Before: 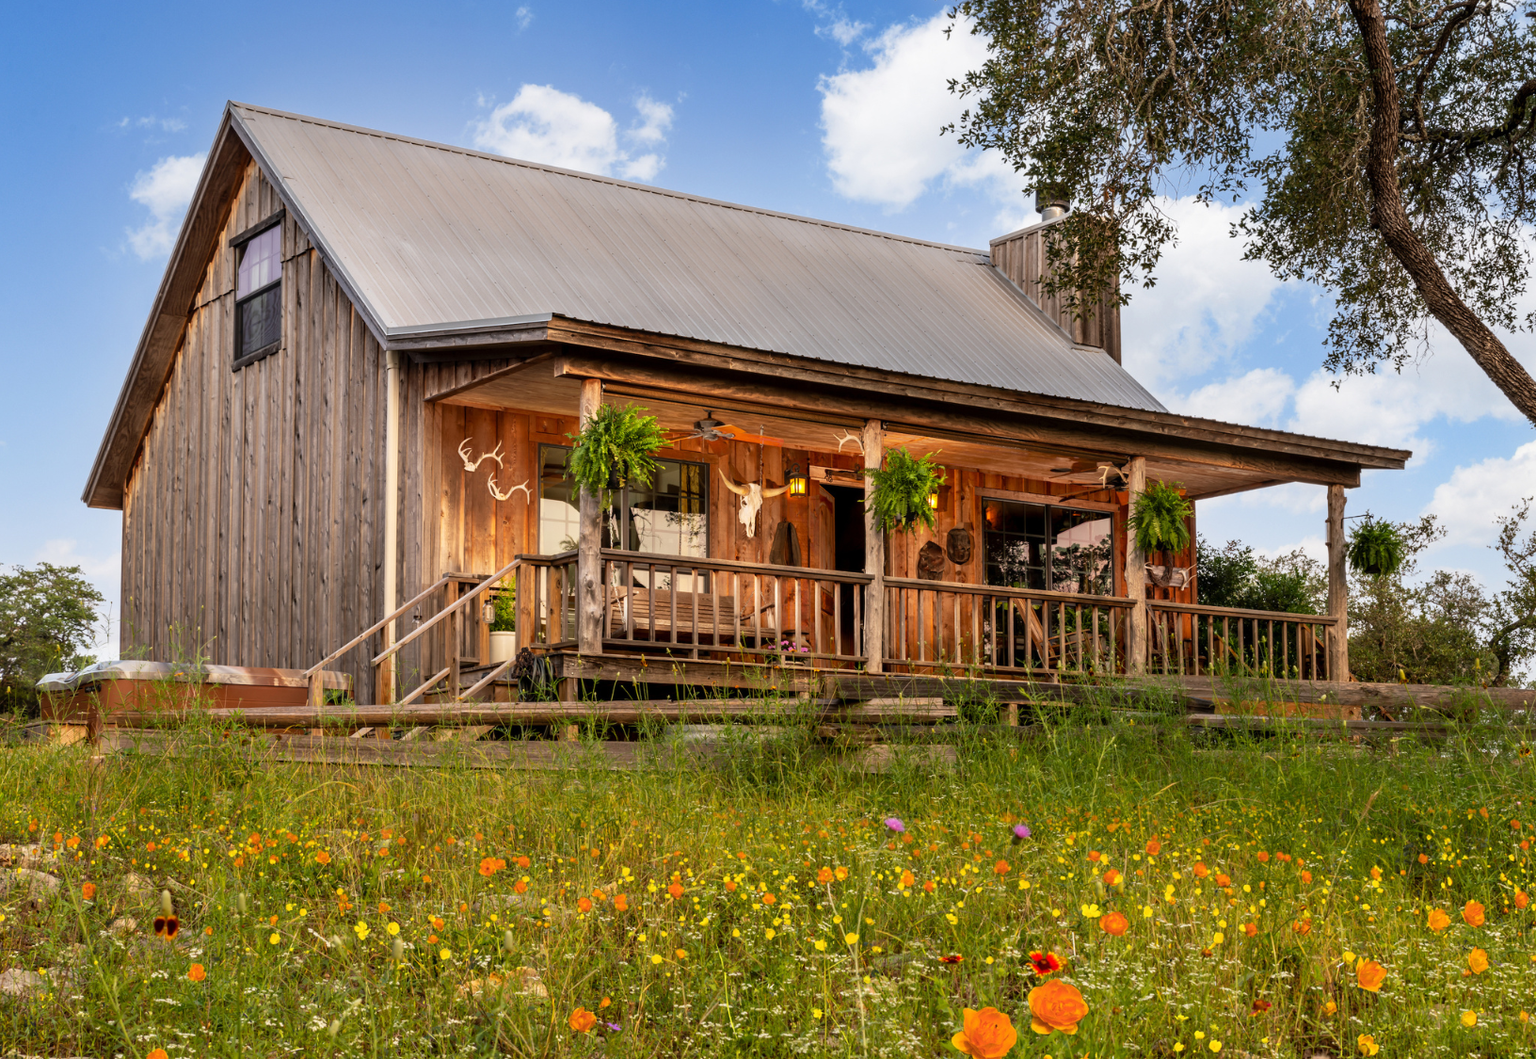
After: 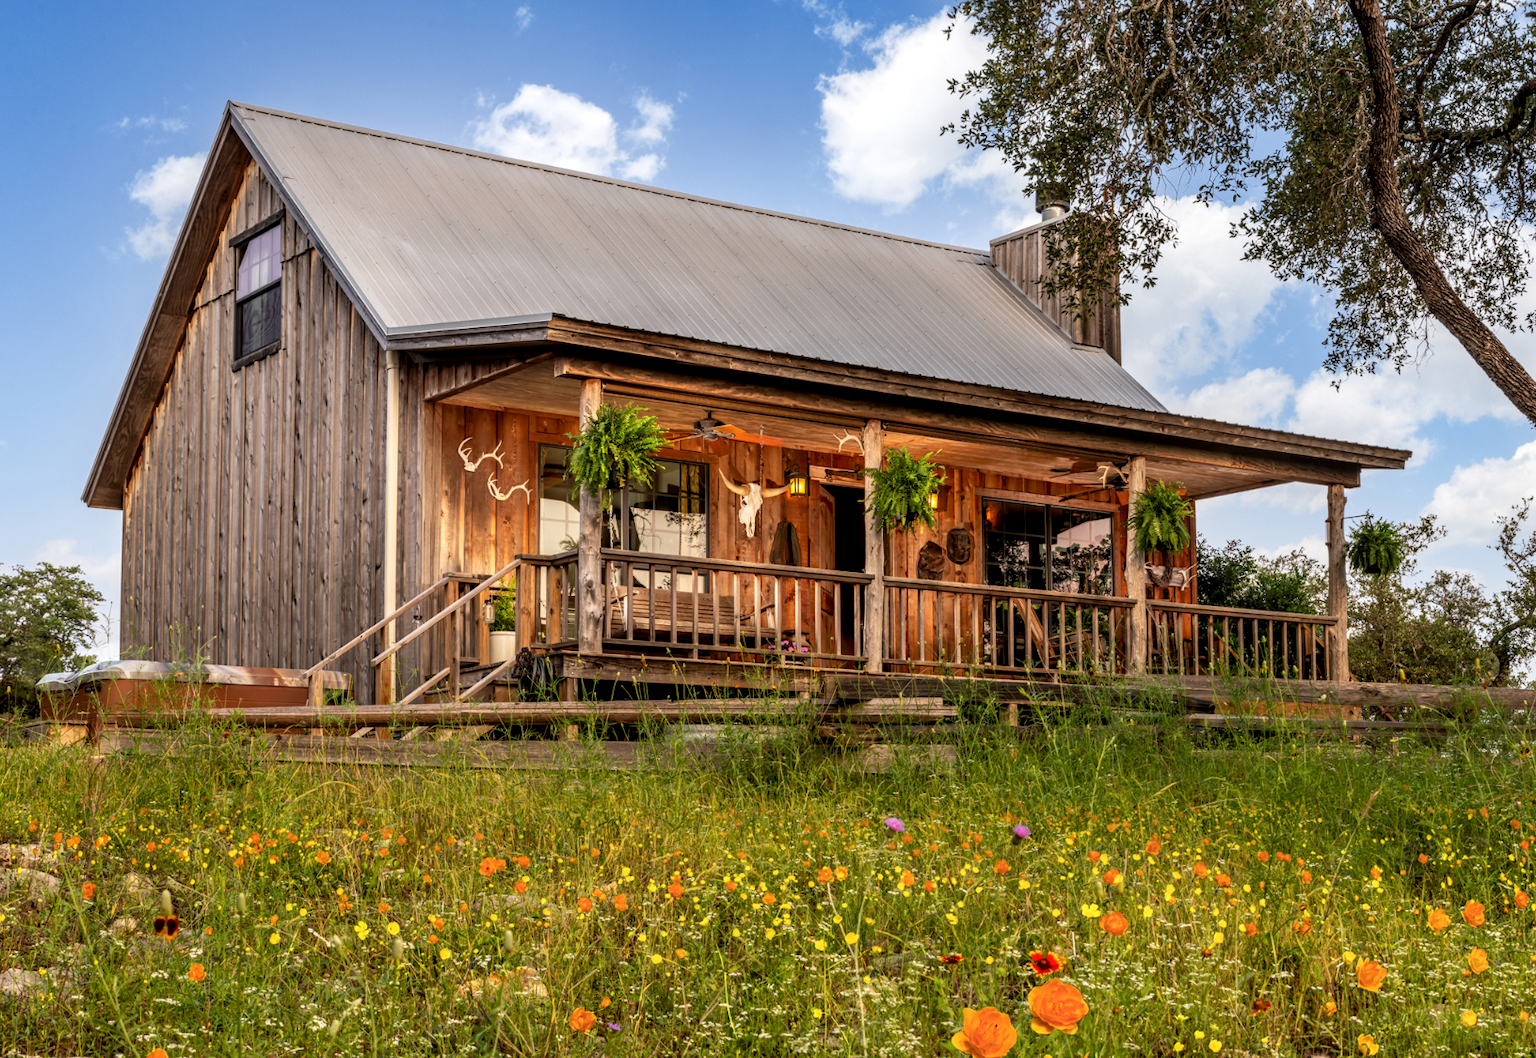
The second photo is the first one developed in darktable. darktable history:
local contrast: detail 130%
tone equalizer: edges refinement/feathering 500, mask exposure compensation -1.57 EV, preserve details no
